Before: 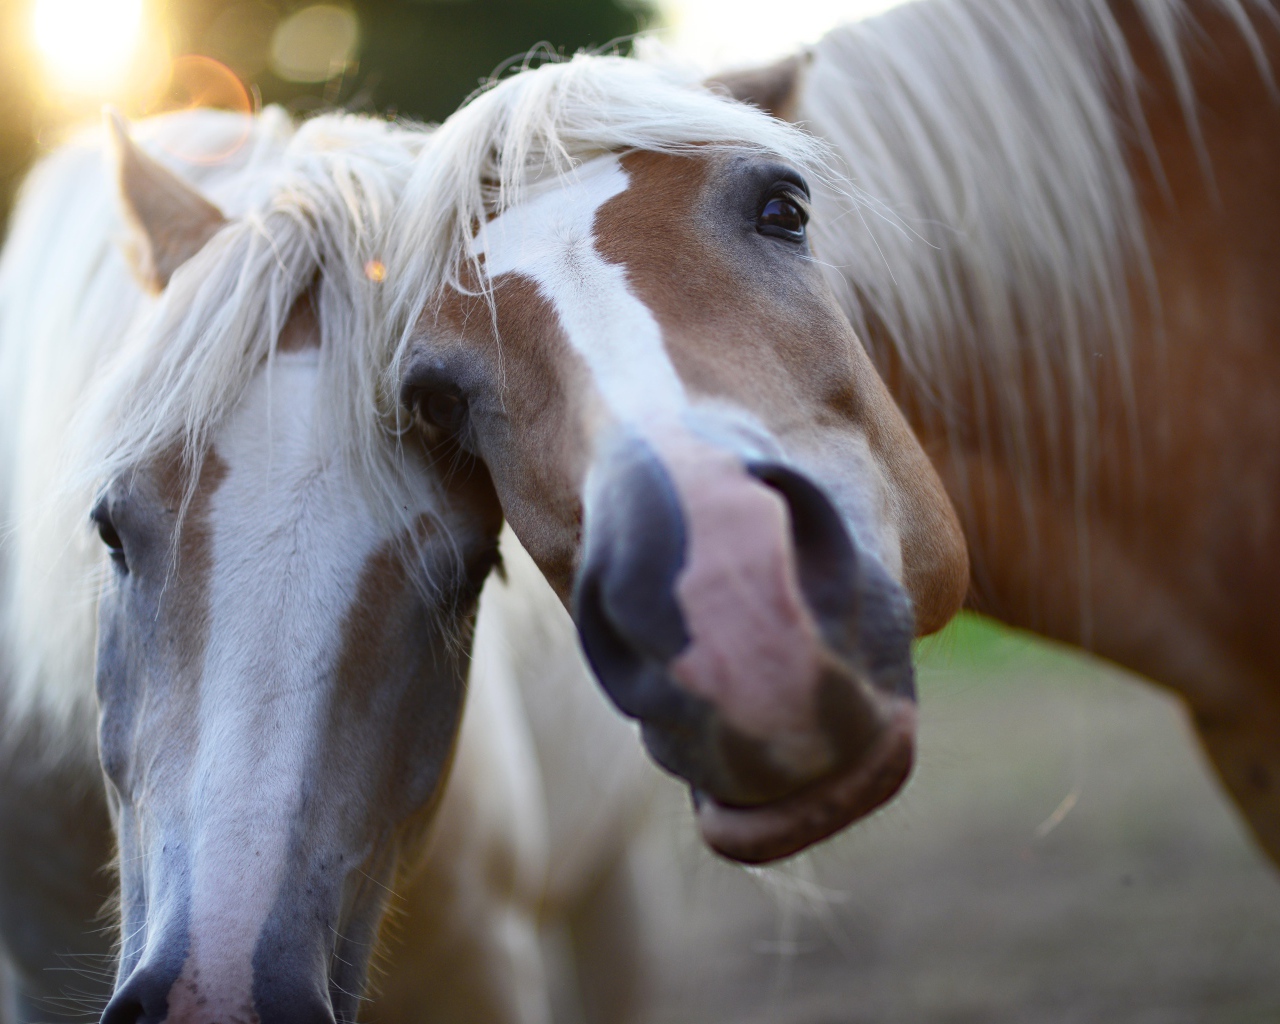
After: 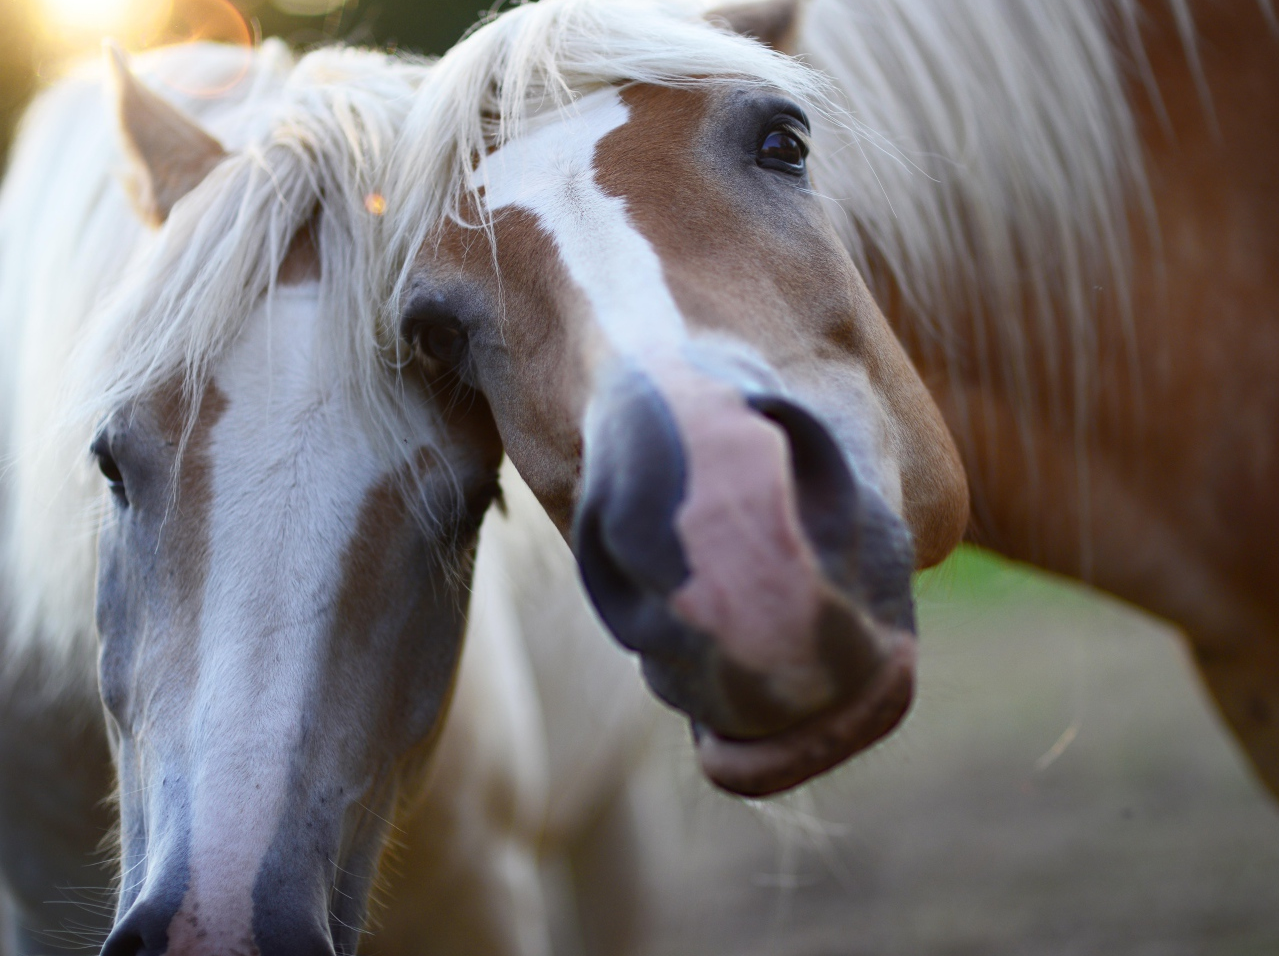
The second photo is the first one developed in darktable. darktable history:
crop and rotate: top 6.55%
